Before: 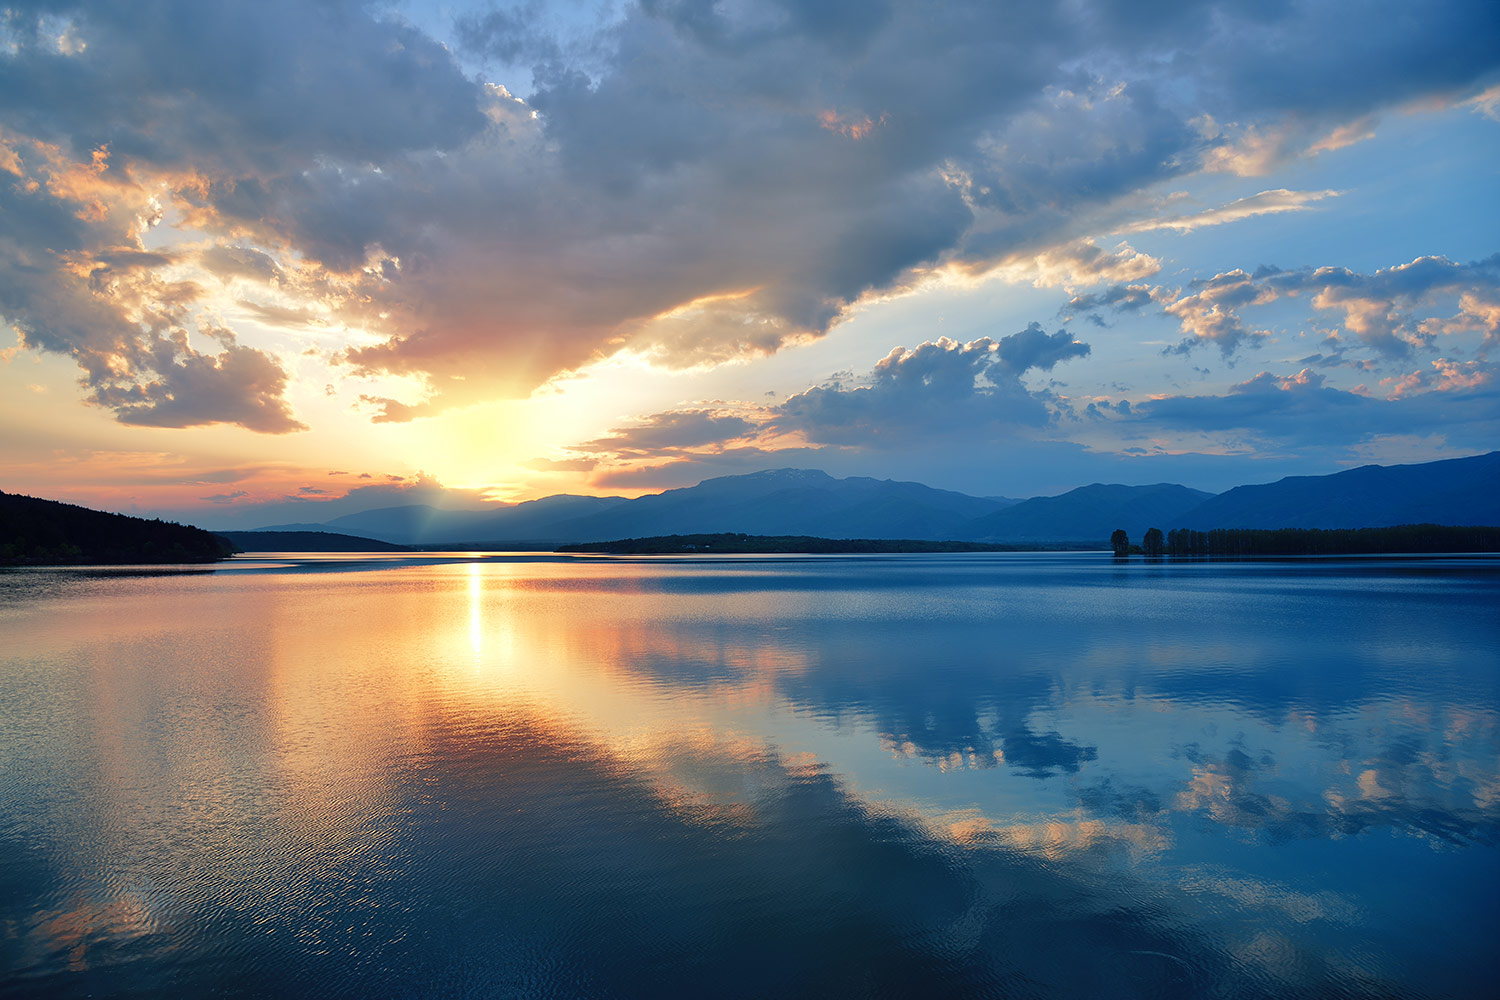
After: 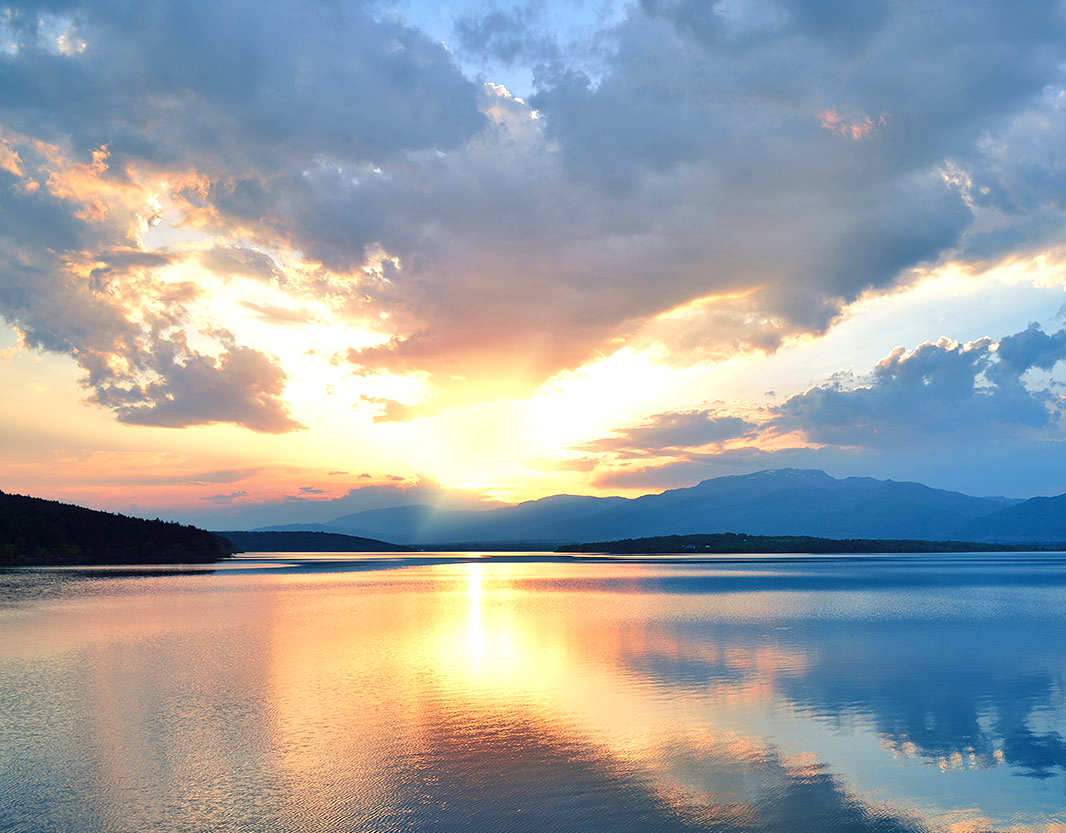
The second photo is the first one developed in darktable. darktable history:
exposure: black level correction 0, exposure 0.5 EV, compensate highlight preservation false
crop: right 28.885%, bottom 16.626%
